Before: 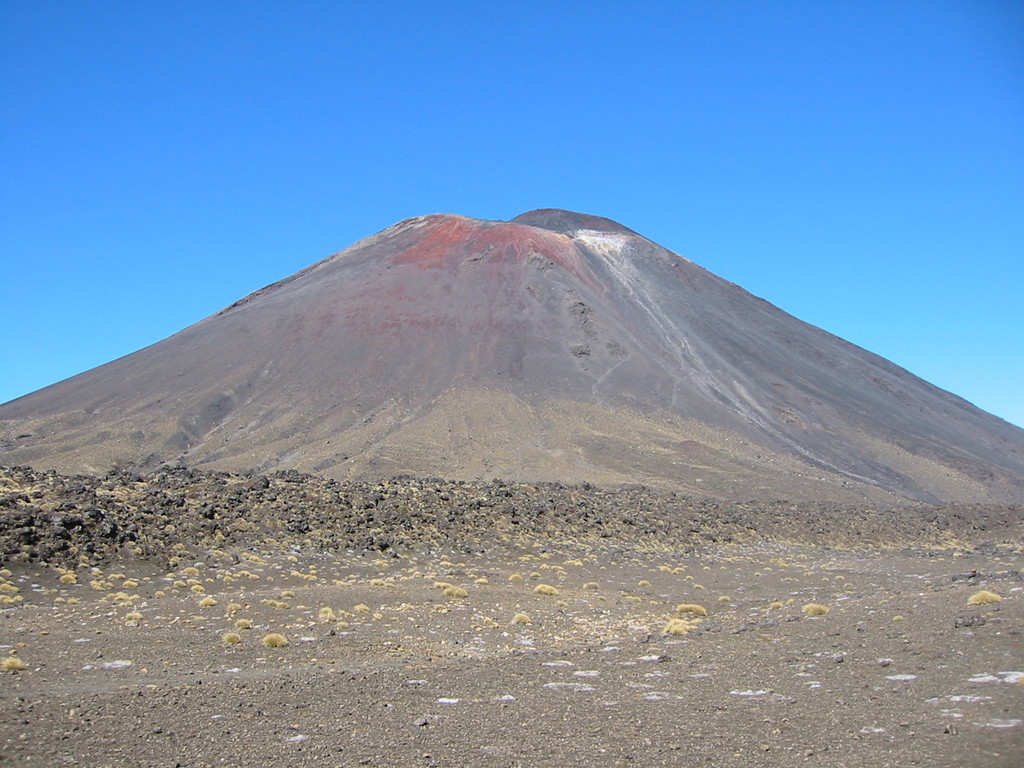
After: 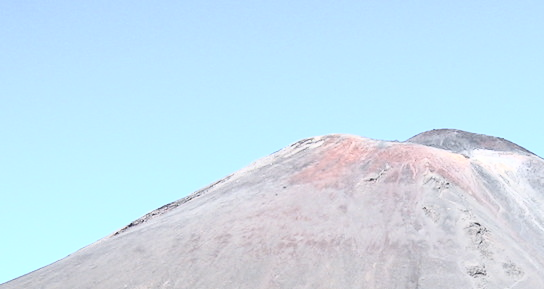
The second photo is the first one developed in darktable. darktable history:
crop: left 10.246%, top 10.53%, right 36.547%, bottom 51.81%
contrast brightness saturation: contrast 0.586, brightness 0.576, saturation -0.332
